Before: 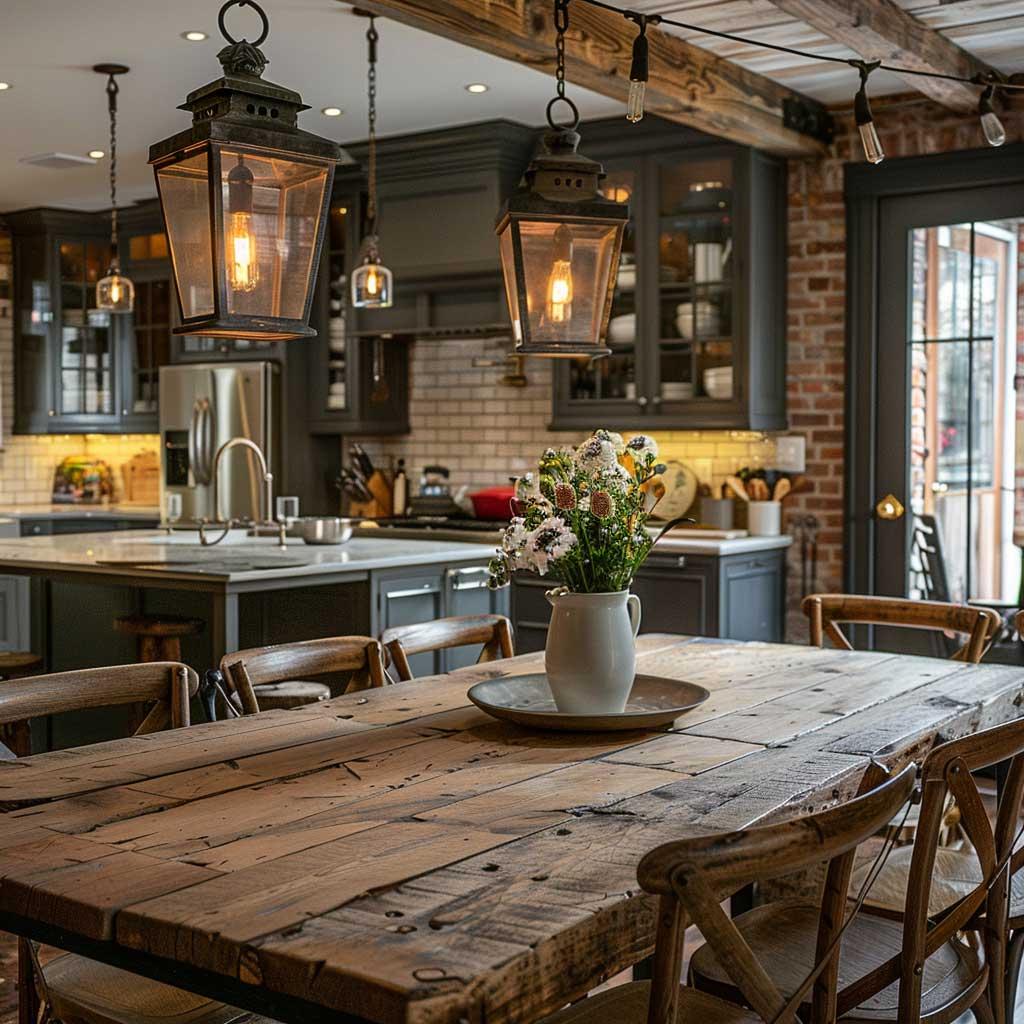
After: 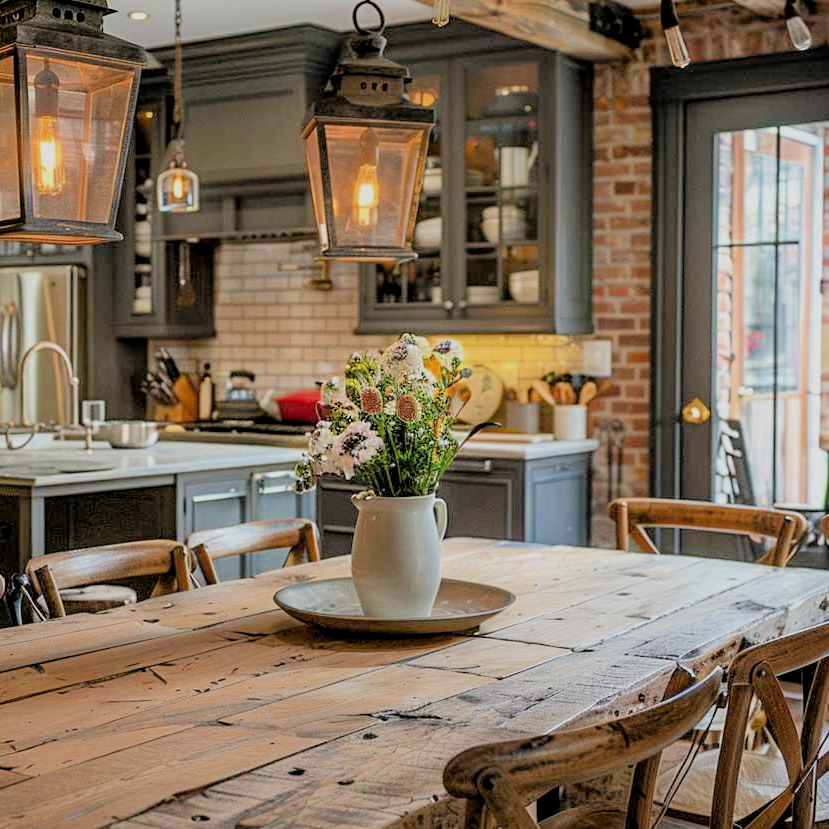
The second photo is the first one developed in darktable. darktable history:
filmic rgb: middle gray luminance 3.55%, black relative exposure -5.92 EV, white relative exposure 6.34 EV, threshold 2.97 EV, dynamic range scaling 21.73%, target black luminance 0%, hardness 2.29, latitude 46.23%, contrast 0.787, highlights saturation mix 99.32%, shadows ↔ highlights balance 0.227%, iterations of high-quality reconstruction 0, enable highlight reconstruction true
crop: left 18.991%, top 9.393%, right 0%, bottom 9.634%
exposure: black level correction 0.002, exposure 1.306 EV, compensate exposure bias true, compensate highlight preservation false
